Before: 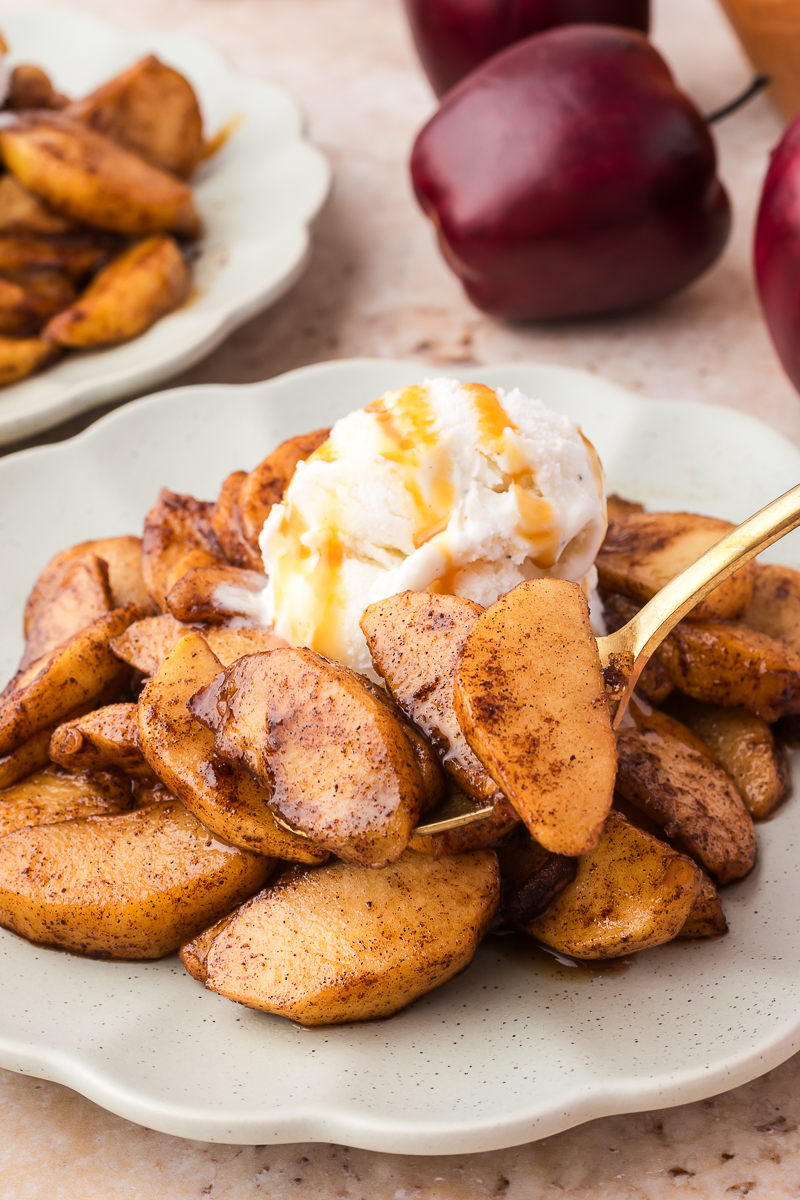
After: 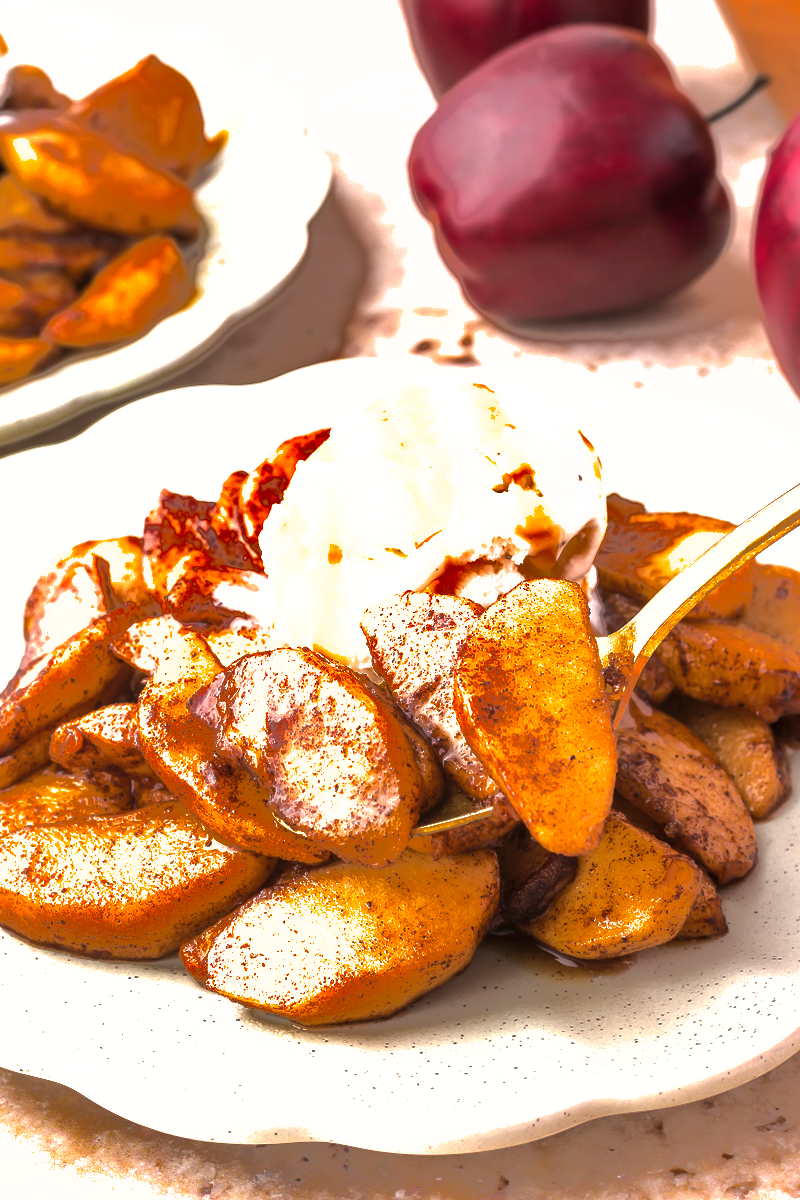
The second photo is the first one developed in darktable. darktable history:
exposure: black level correction 0, exposure 1 EV, compensate exposure bias true, compensate highlight preservation false
rotate and perspective: crop left 0, crop top 0
shadows and highlights: shadows 38.43, highlights -74.54
